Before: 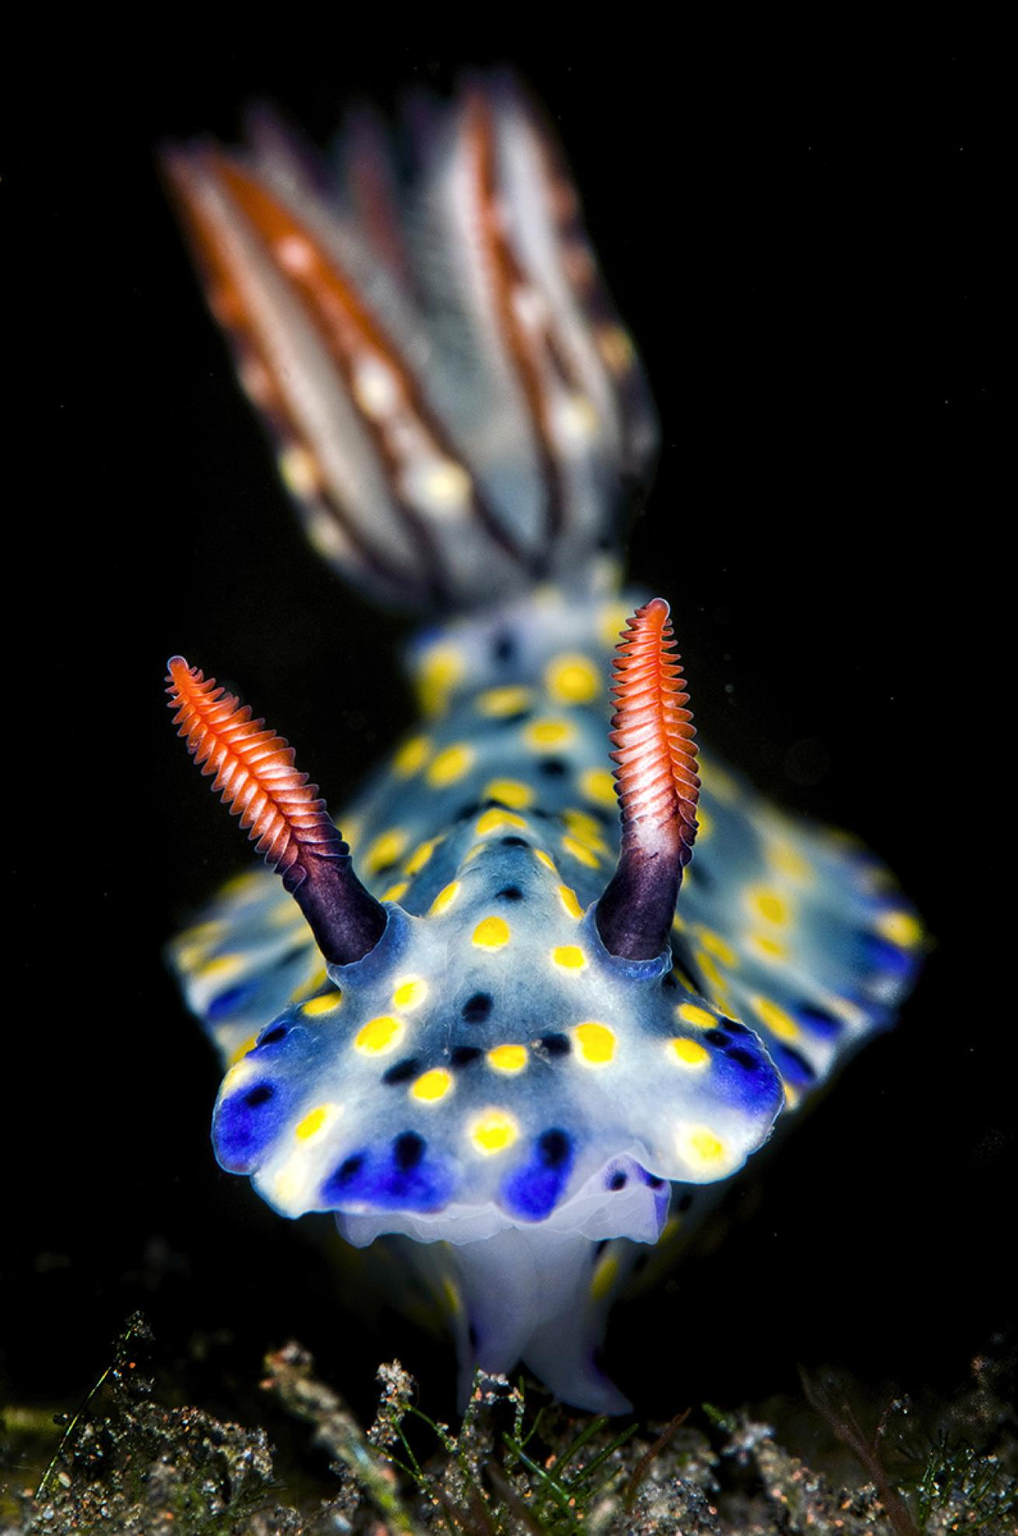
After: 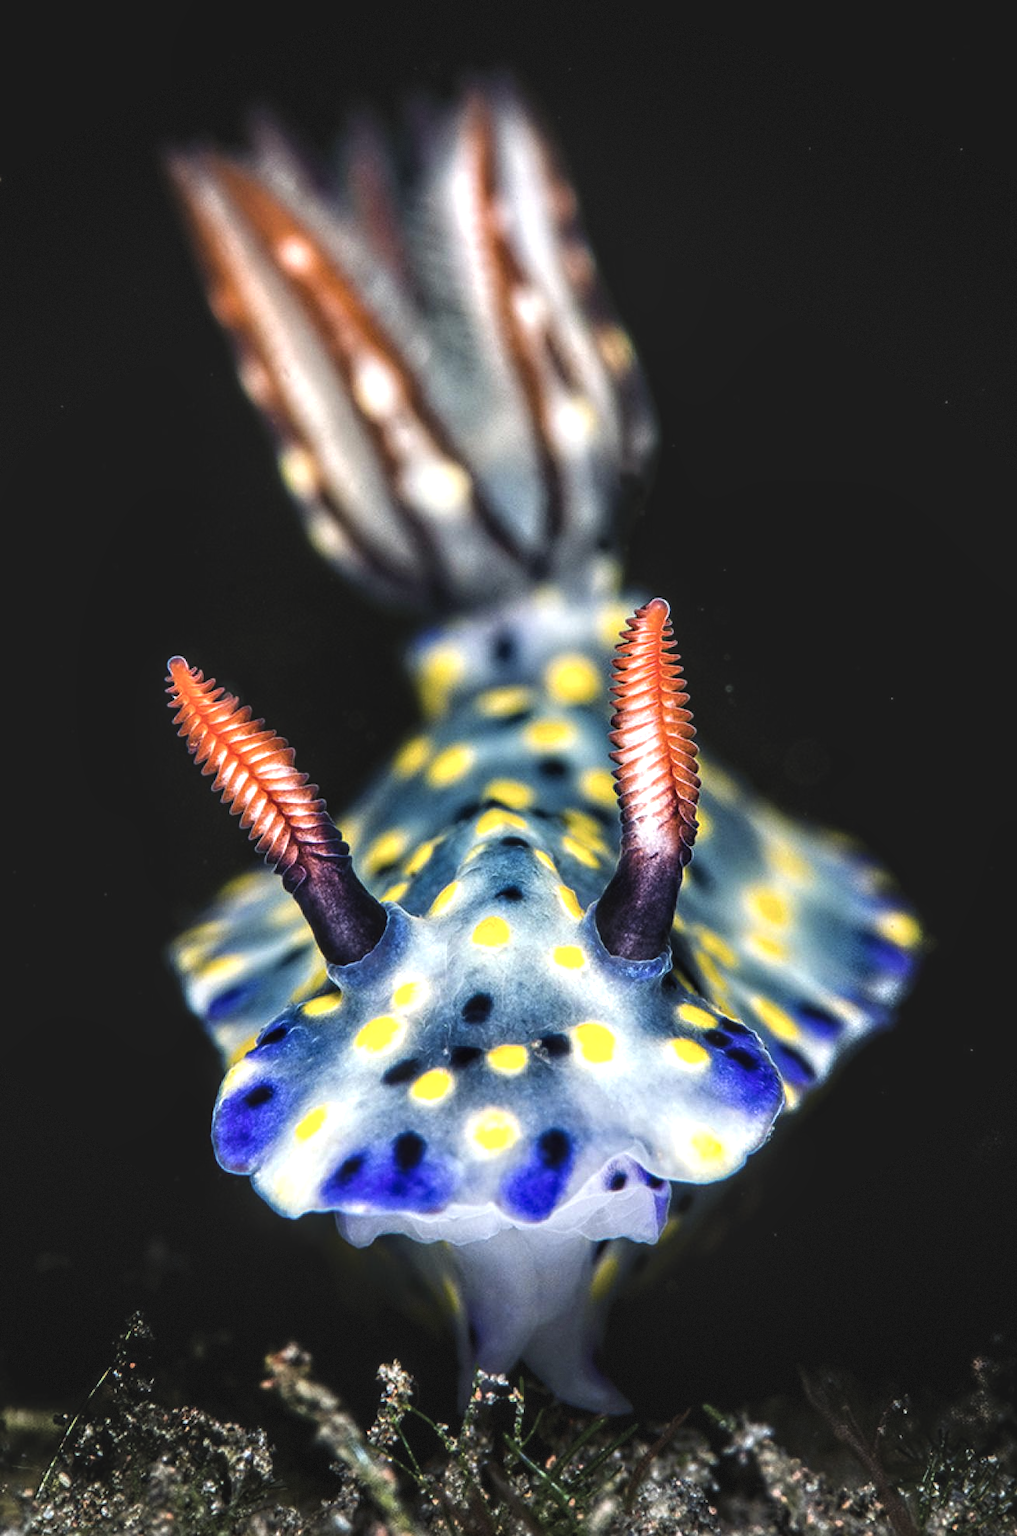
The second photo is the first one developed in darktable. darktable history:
exposure: black level correction -0.015, exposure -0.125 EV, compensate highlight preservation false
local contrast: highlights 65%, shadows 54%, detail 169%, midtone range 0.514
vignetting: fall-off start 91%, fall-off radius 39.39%, brightness -0.182, saturation -0.3, width/height ratio 1.219, shape 1.3, dithering 8-bit output, unbound false
